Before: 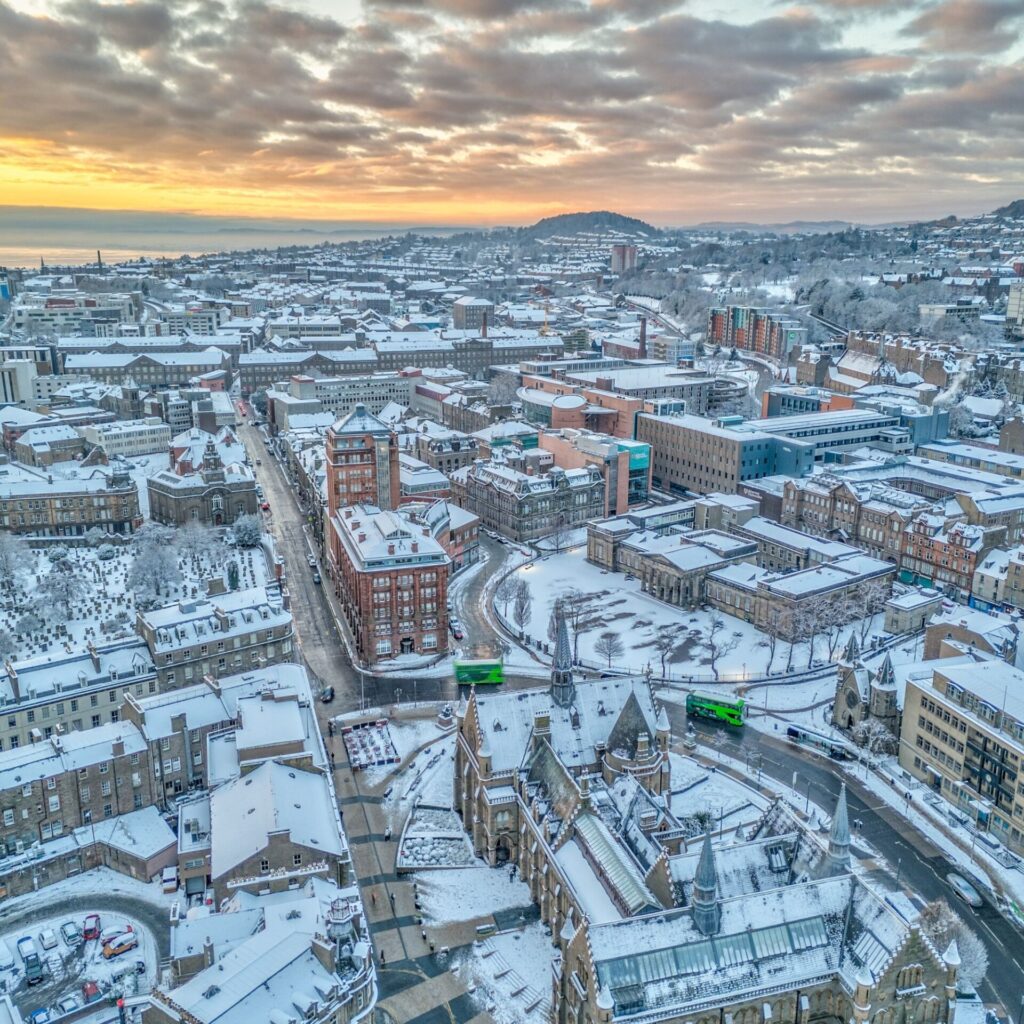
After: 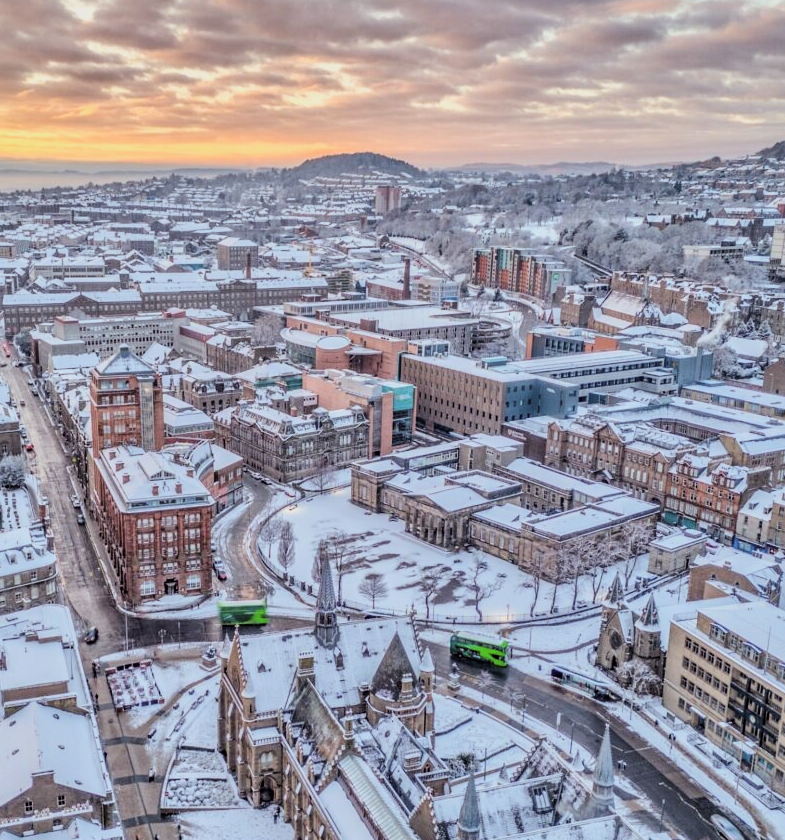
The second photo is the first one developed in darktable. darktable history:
filmic rgb: hardness 4.17, contrast 1.364, color science v6 (2022)
rgb levels: mode RGB, independent channels, levels [[0, 0.474, 1], [0, 0.5, 1], [0, 0.5, 1]]
crop: left 23.095%, top 5.827%, bottom 11.854%
